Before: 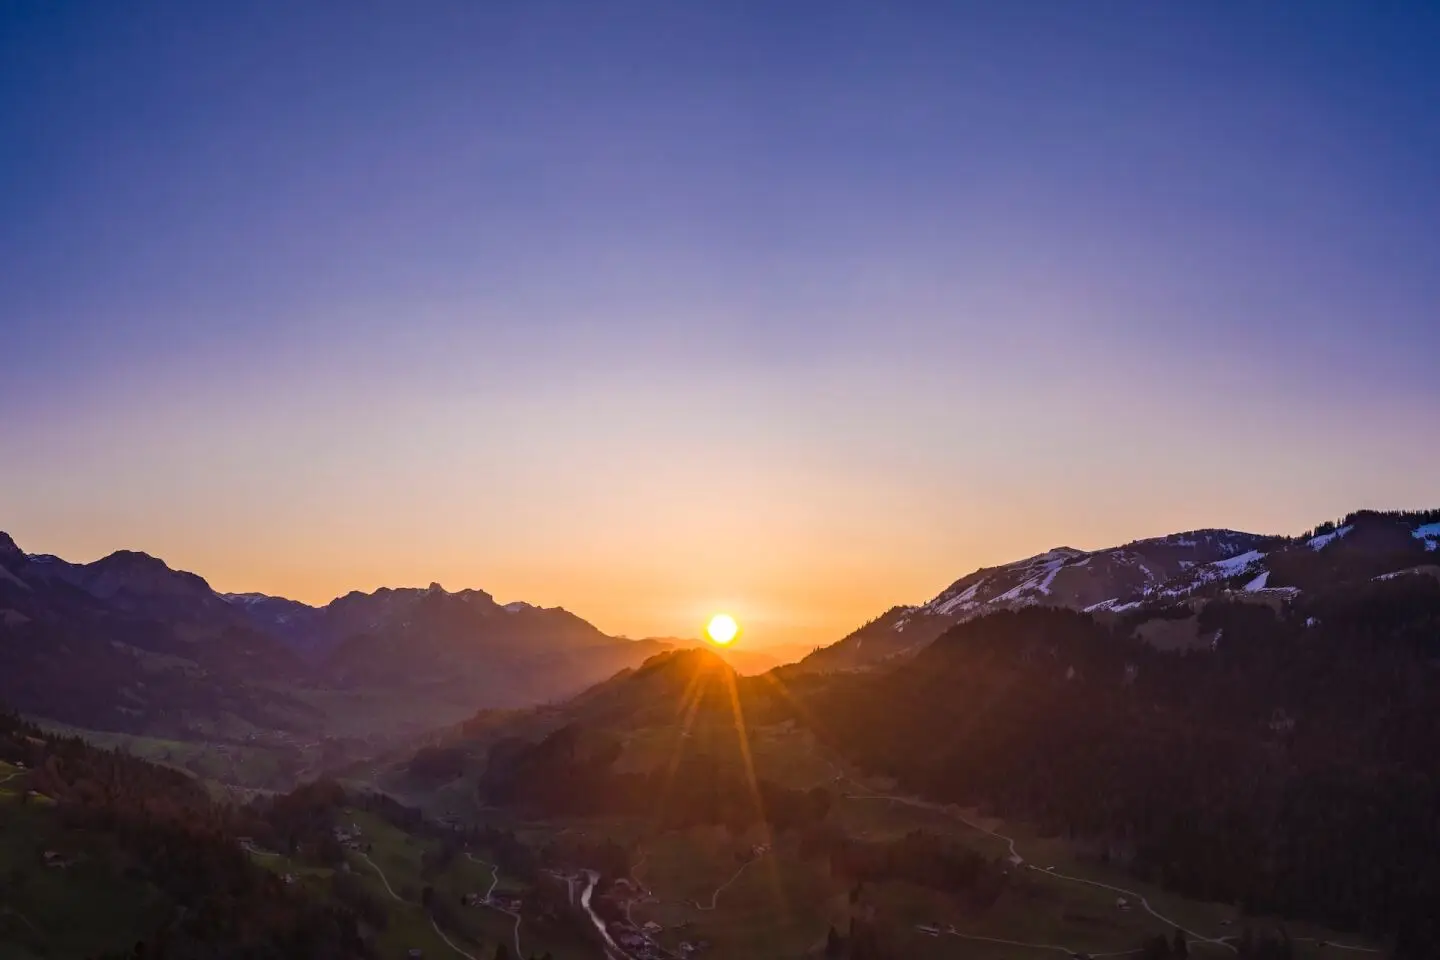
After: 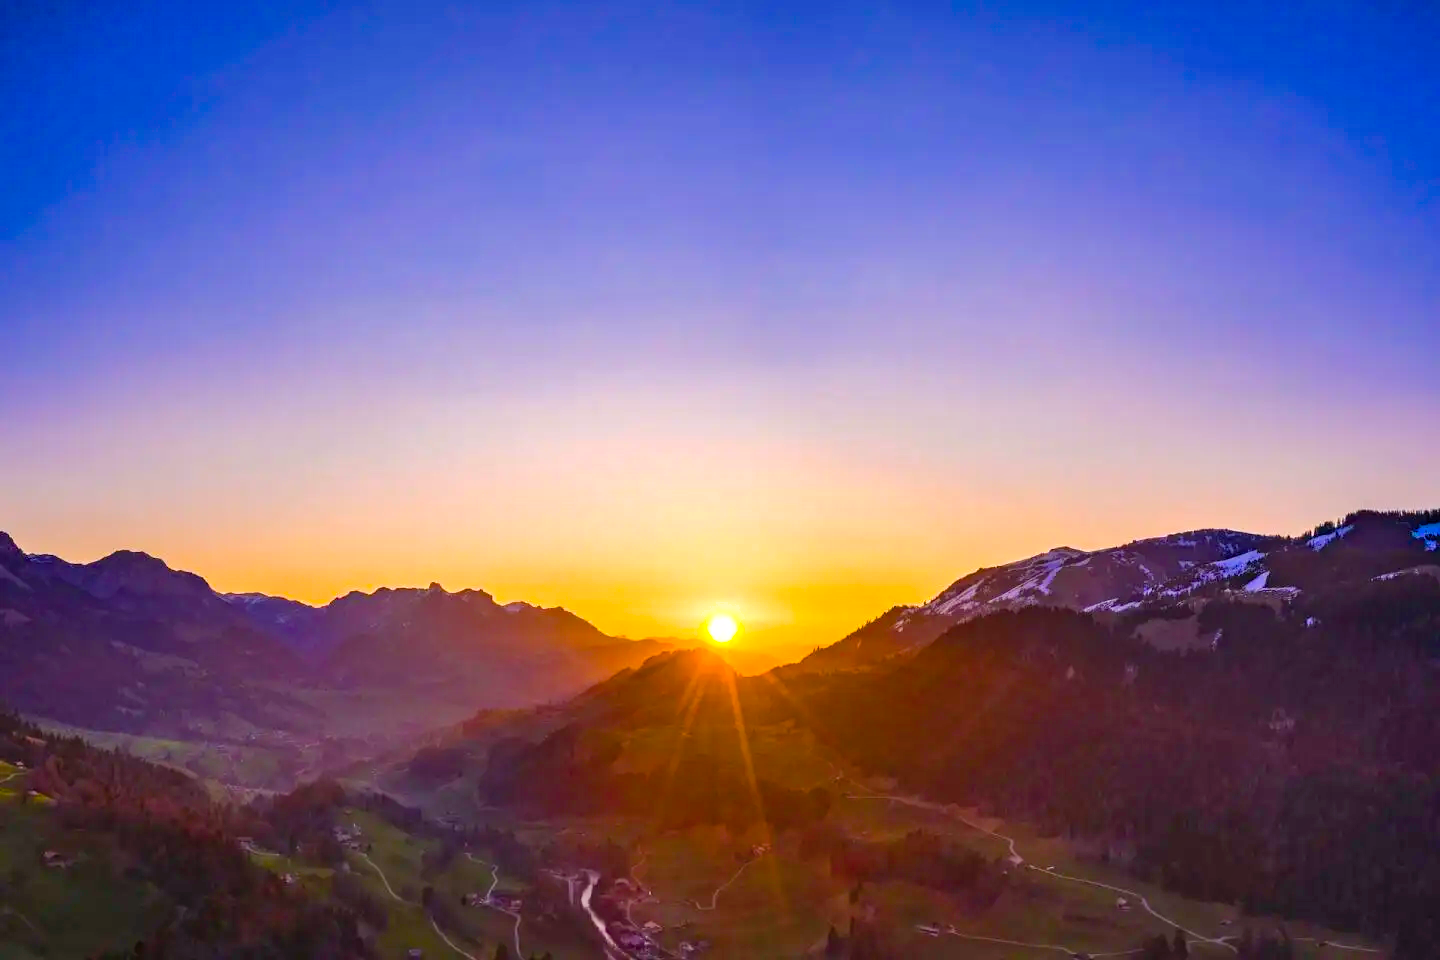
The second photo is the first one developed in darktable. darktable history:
color balance rgb: shadows lift › chroma 1.032%, shadows lift › hue 242.01°, linear chroma grading › global chroma 14.524%, perceptual saturation grading › global saturation 35.785%, perceptual saturation grading › shadows 36.057%
exposure: black level correction 0, exposure 0.393 EV, compensate highlight preservation false
shadows and highlights: shadows 48.53, highlights -42.19, soften with gaussian
